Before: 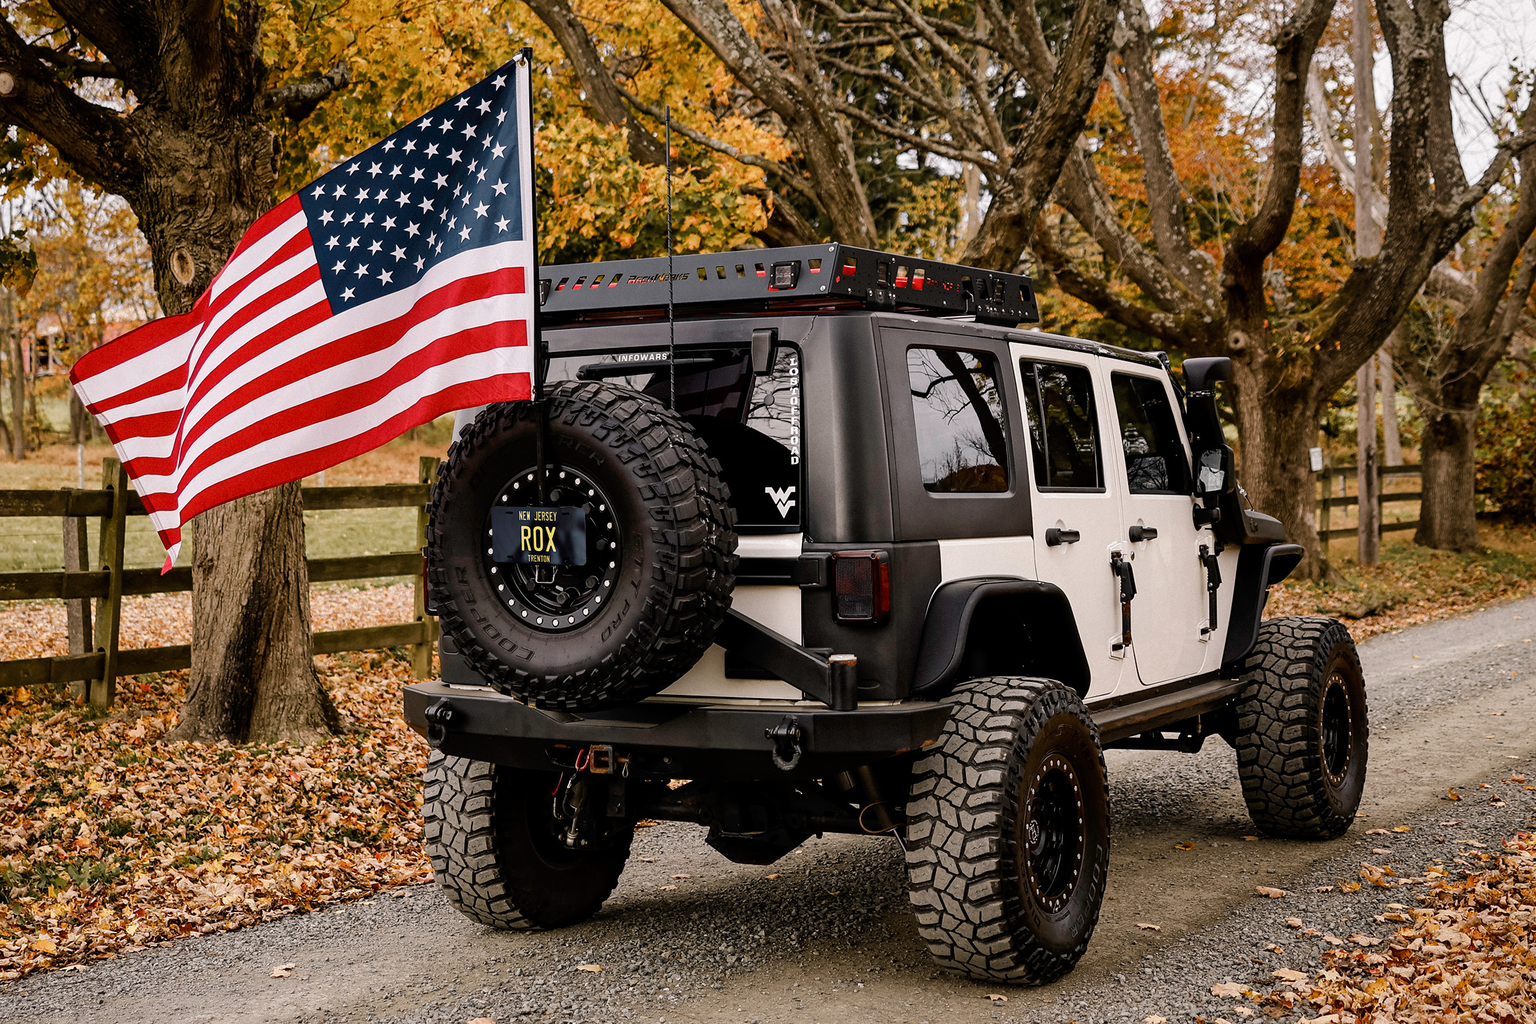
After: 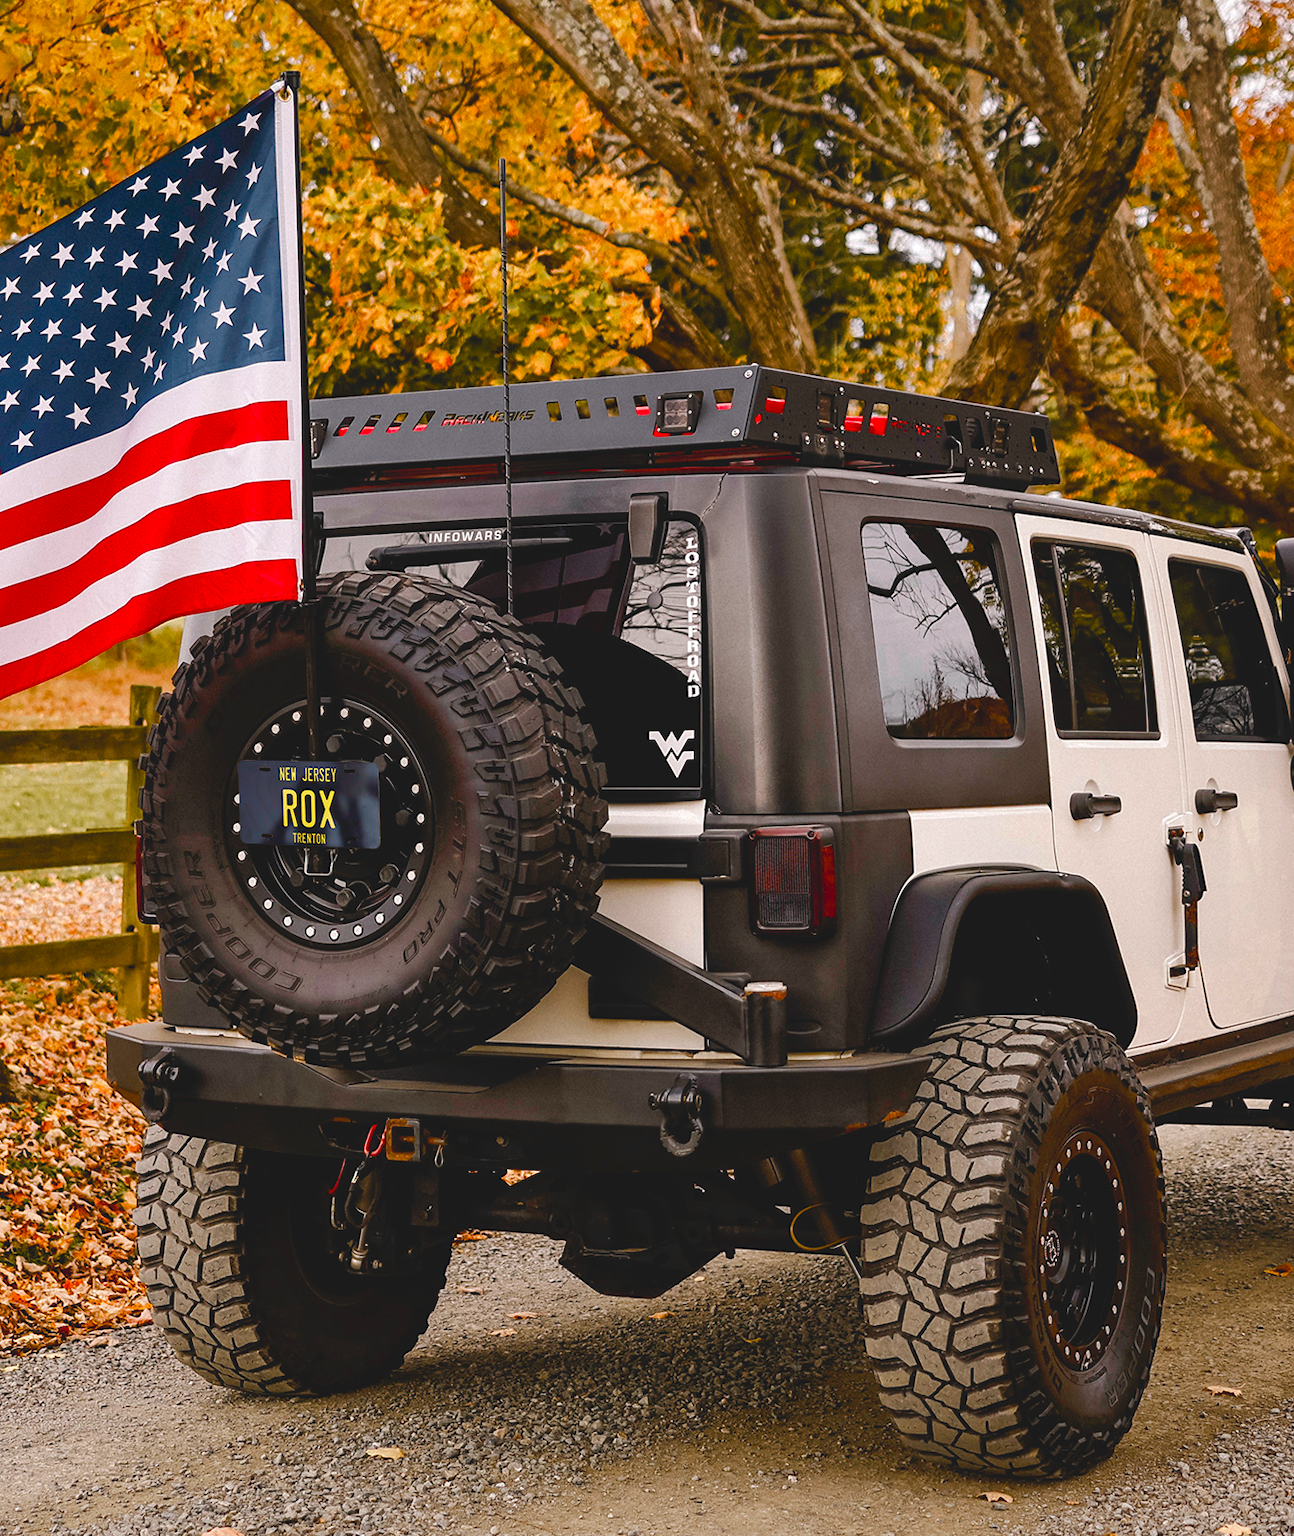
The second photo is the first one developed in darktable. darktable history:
shadows and highlights: shadows 25.28, highlights -23.47
color balance rgb: shadows lift › chroma 2.065%, shadows lift › hue 51.98°, perceptual saturation grading › global saturation -0.135%, perceptual saturation grading › highlights -9.086%, perceptual saturation grading › mid-tones 18.176%, perceptual saturation grading › shadows 28.621%, perceptual brilliance grading › global brilliance -4.688%, perceptual brilliance grading › highlights 23.673%, perceptual brilliance grading › mid-tones 7.086%, perceptual brilliance grading › shadows -4.592%, contrast -10.548%
contrast brightness saturation: contrast -0.172, saturation 0.189
crop: left 21.705%, right 22.092%, bottom 0.007%
